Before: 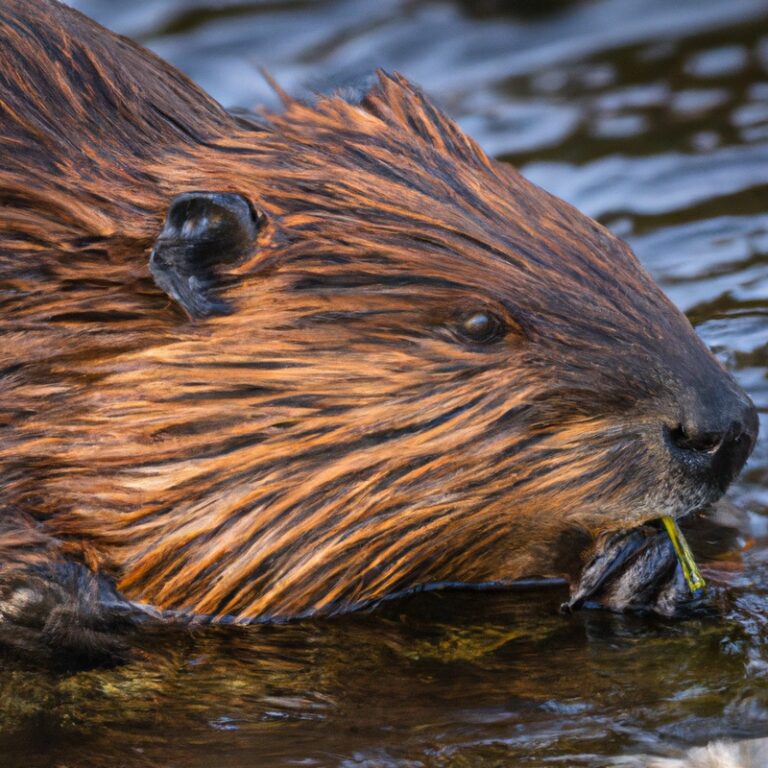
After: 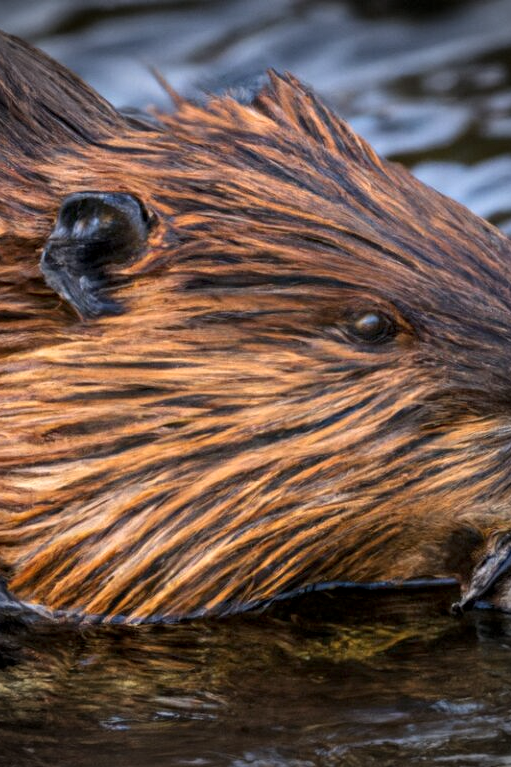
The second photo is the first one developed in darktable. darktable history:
local contrast: detail 130%
crop and rotate: left 14.292%, right 19.041%
vignetting: width/height ratio 1.094
